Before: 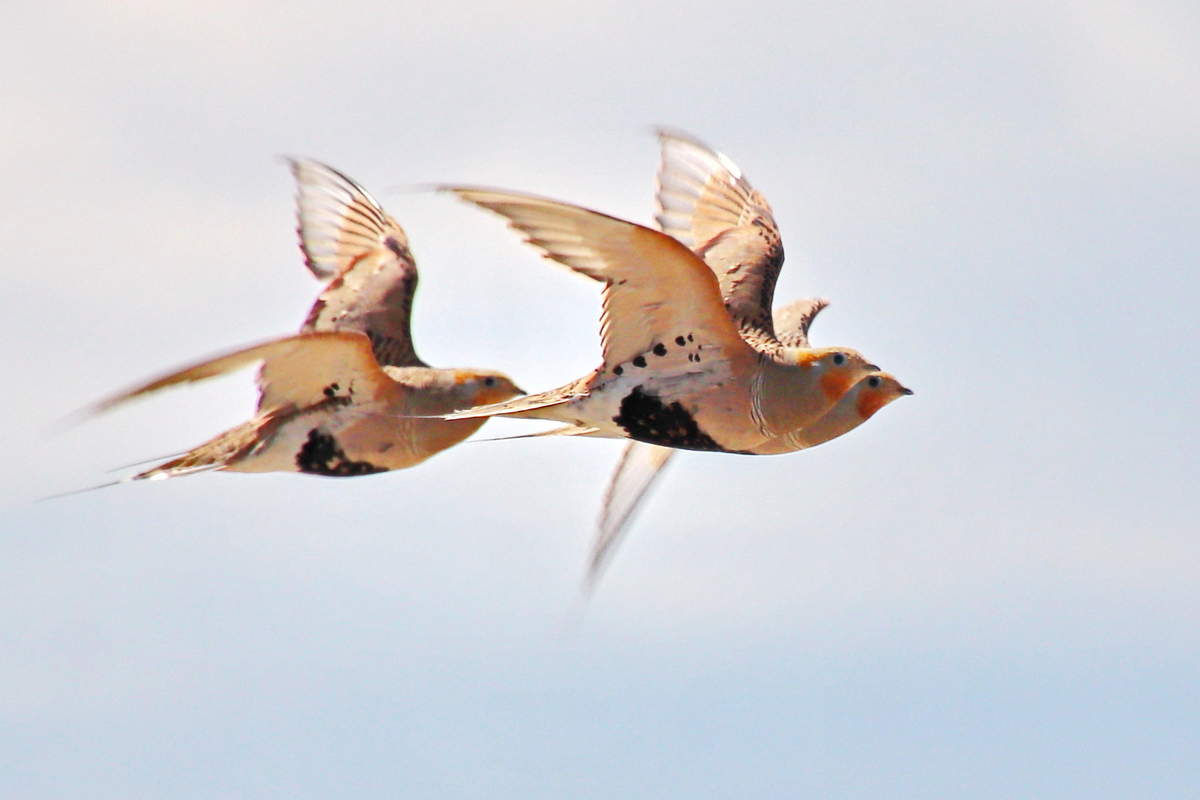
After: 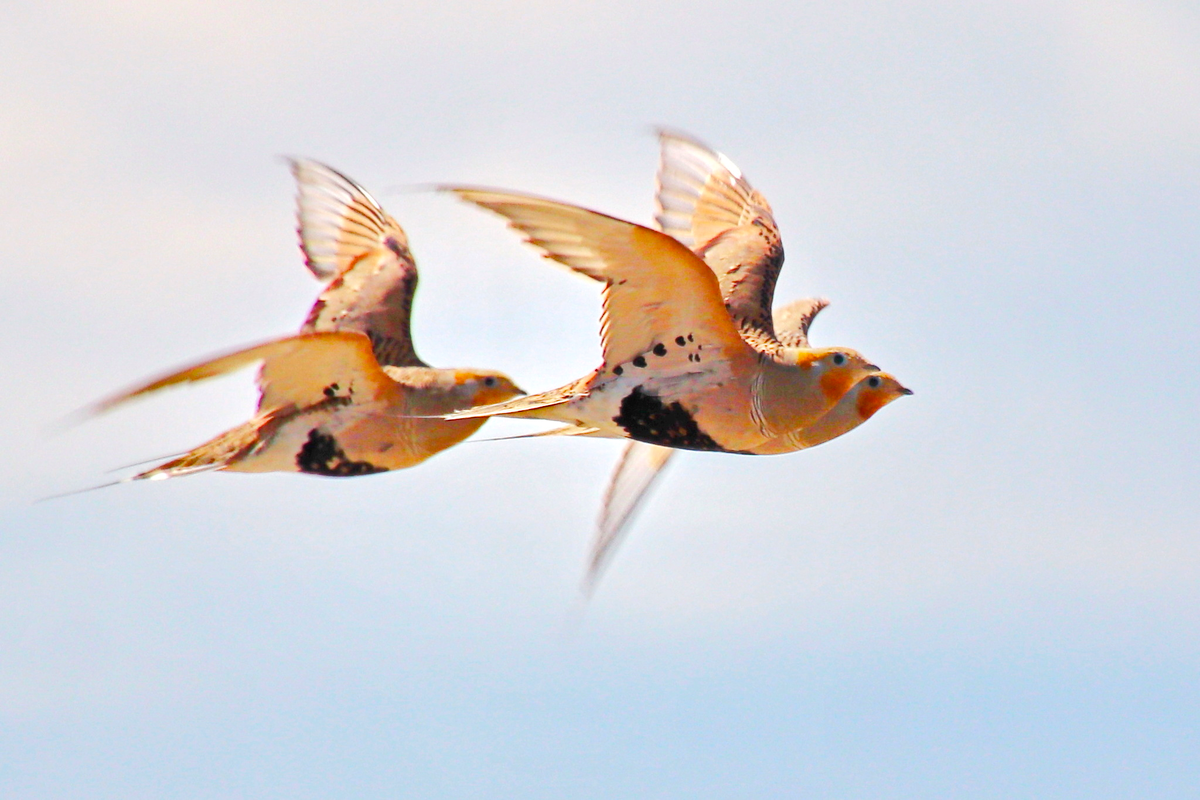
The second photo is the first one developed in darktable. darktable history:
color balance rgb: perceptual saturation grading › global saturation 25%, perceptual brilliance grading › mid-tones 10%, perceptual brilliance grading › shadows 15%, global vibrance 20%
